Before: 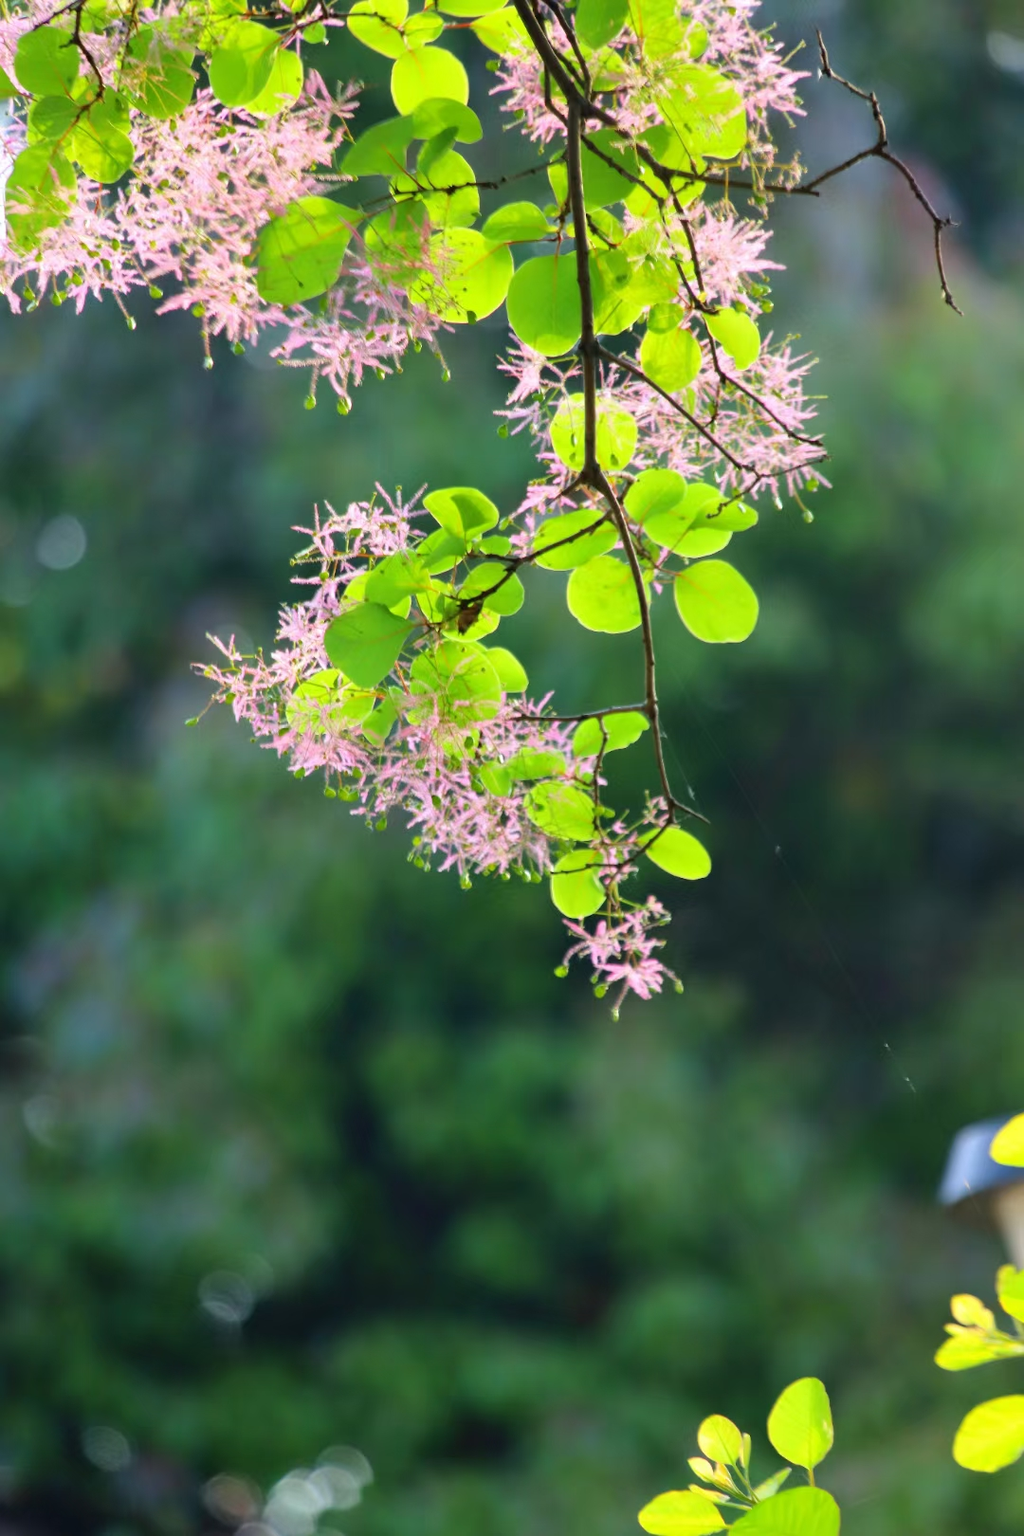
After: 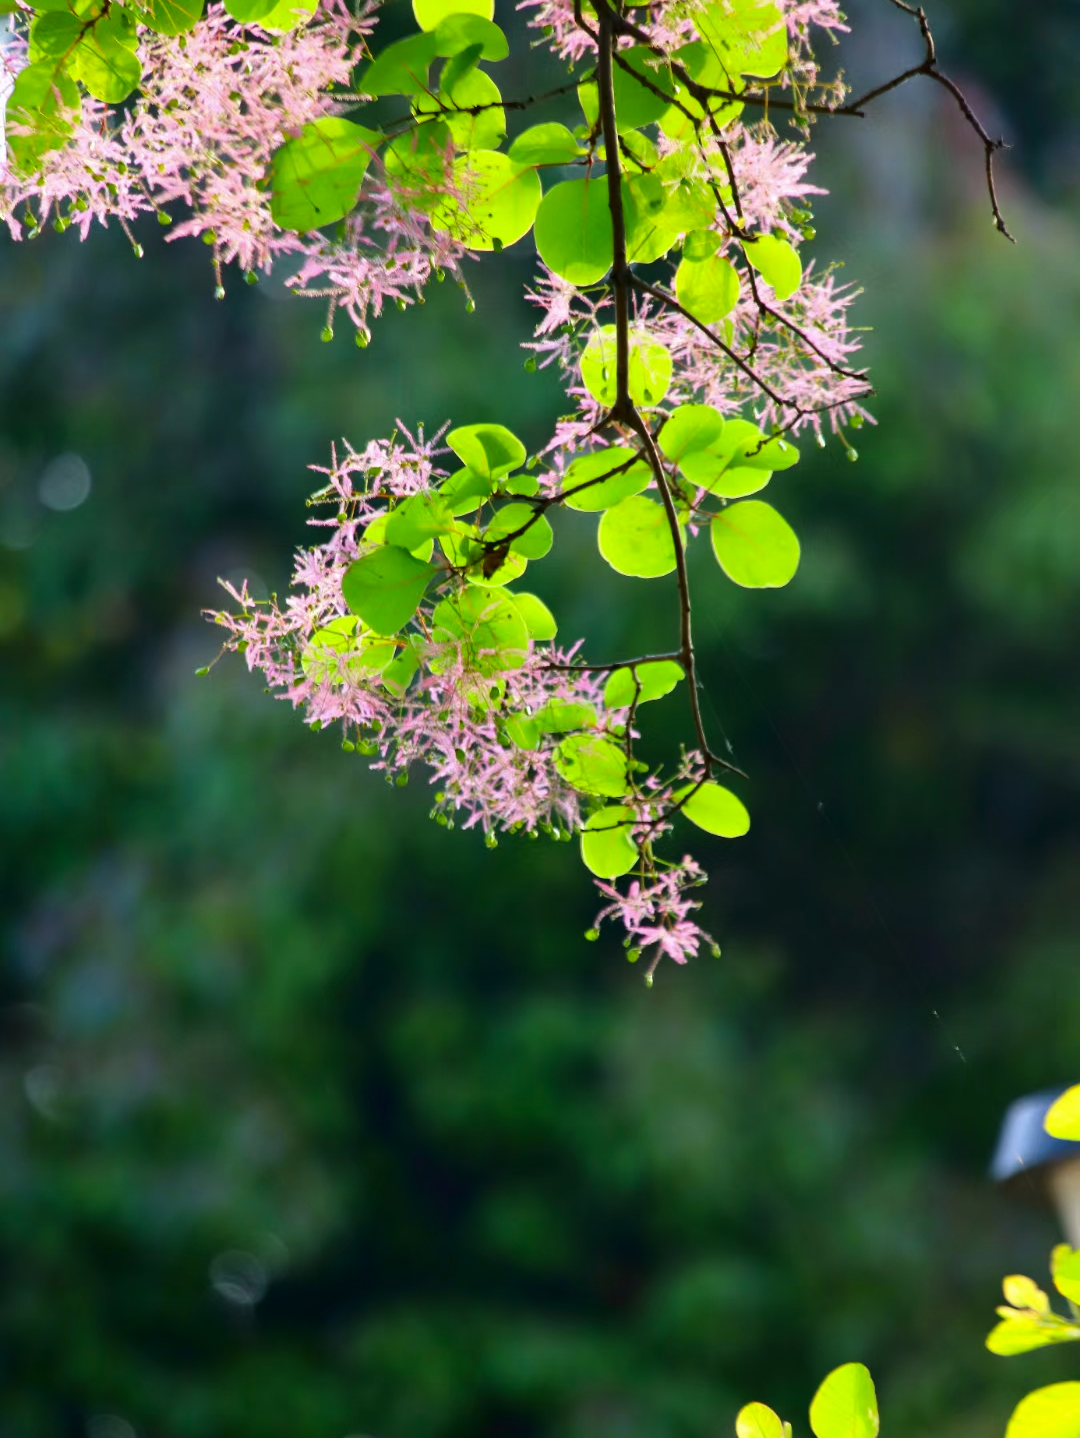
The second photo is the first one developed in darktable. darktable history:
tone curve: curves: ch0 [(0, 0) (0.161, 0.144) (0.501, 0.497) (1, 1)], color space Lab, linked channels, preserve colors none
contrast brightness saturation: contrast 0.07, brightness -0.13, saturation 0.06
crop and rotate: top 5.609%, bottom 5.609%
